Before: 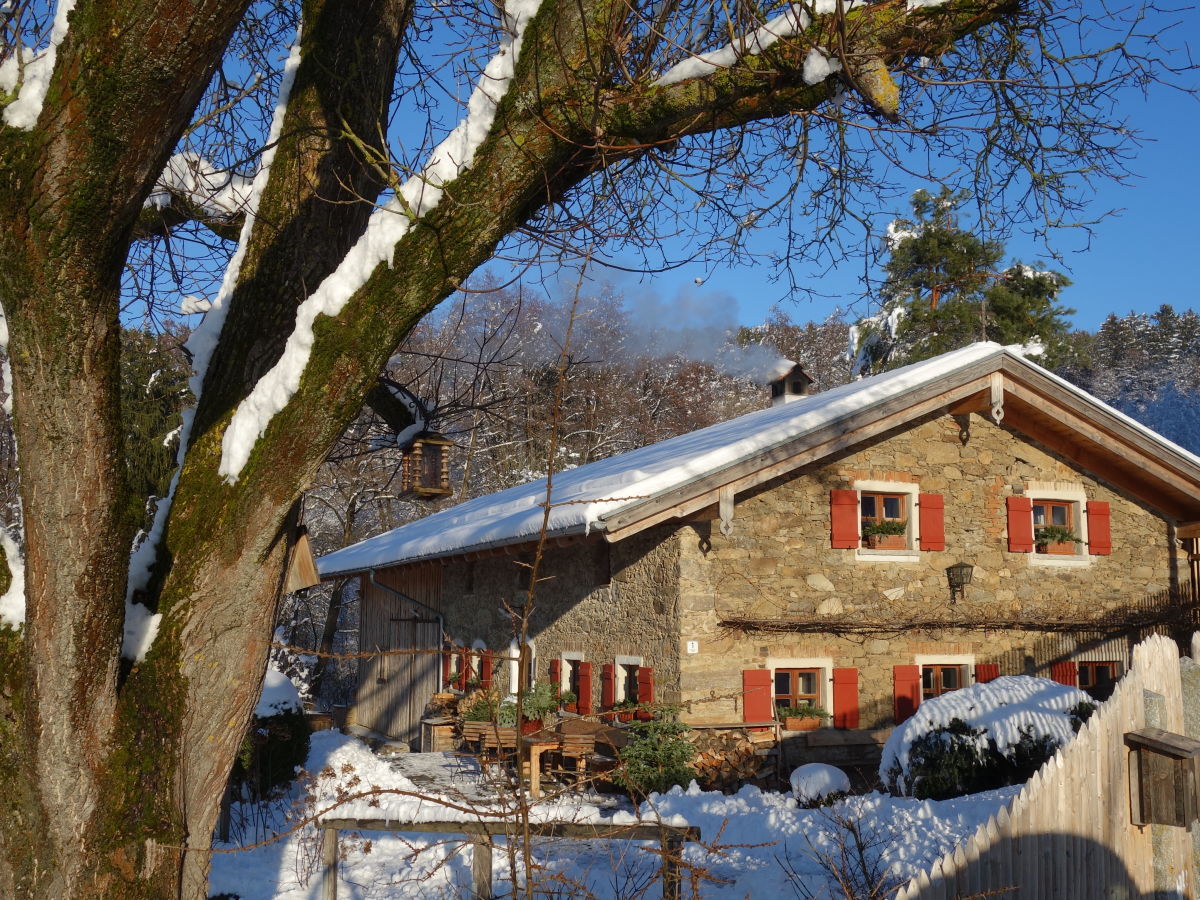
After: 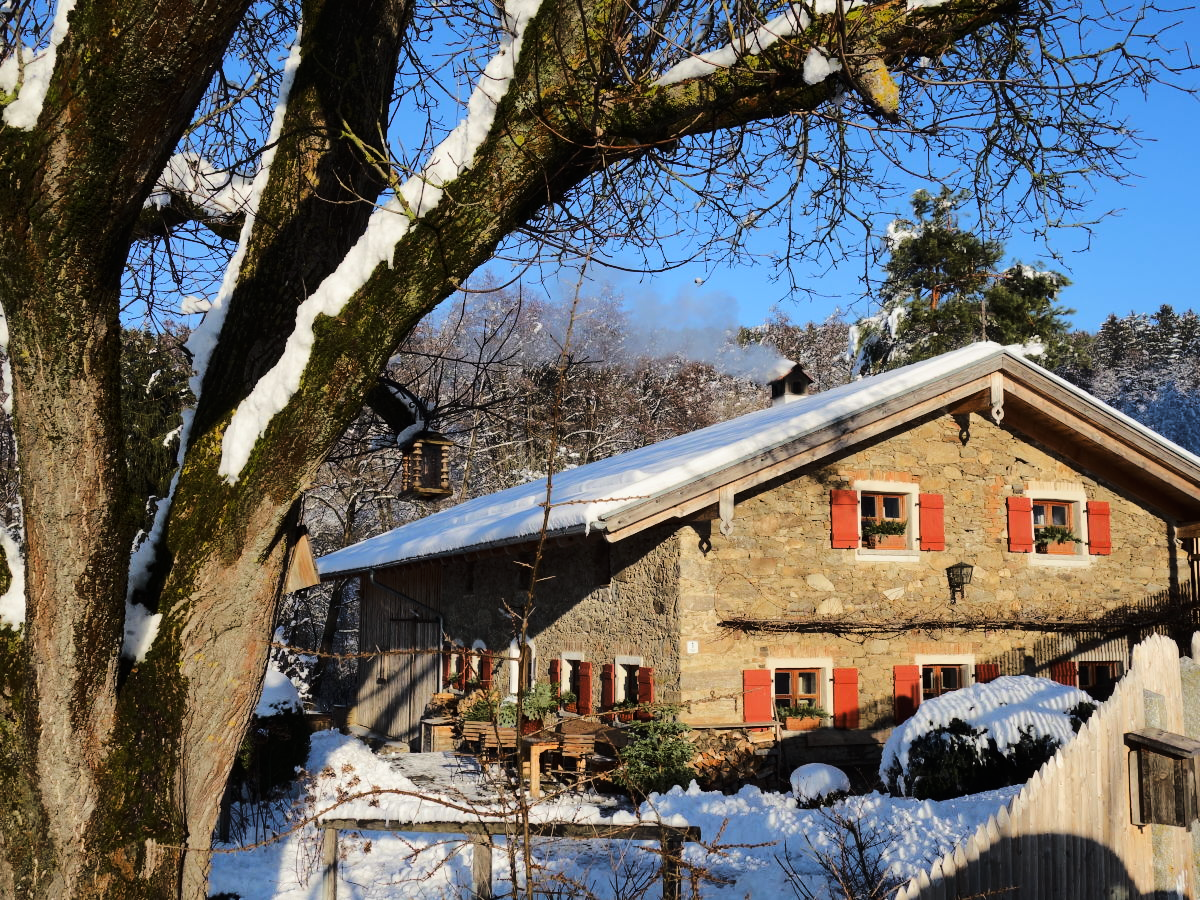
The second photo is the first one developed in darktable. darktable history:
tone curve: curves: ch0 [(0, 0) (0.094, 0.039) (0.243, 0.155) (0.411, 0.482) (0.479, 0.583) (0.654, 0.742) (0.793, 0.851) (0.994, 0.974)]; ch1 [(0, 0) (0.161, 0.092) (0.35, 0.33) (0.392, 0.392) (0.456, 0.456) (0.505, 0.502) (0.537, 0.518) (0.553, 0.53) (0.573, 0.569) (0.718, 0.718) (1, 1)]; ch2 [(0, 0) (0.346, 0.362) (0.411, 0.412) (0.502, 0.502) (0.531, 0.521) (0.576, 0.553) (0.615, 0.621) (1, 1)], color space Lab, linked channels, preserve colors none
